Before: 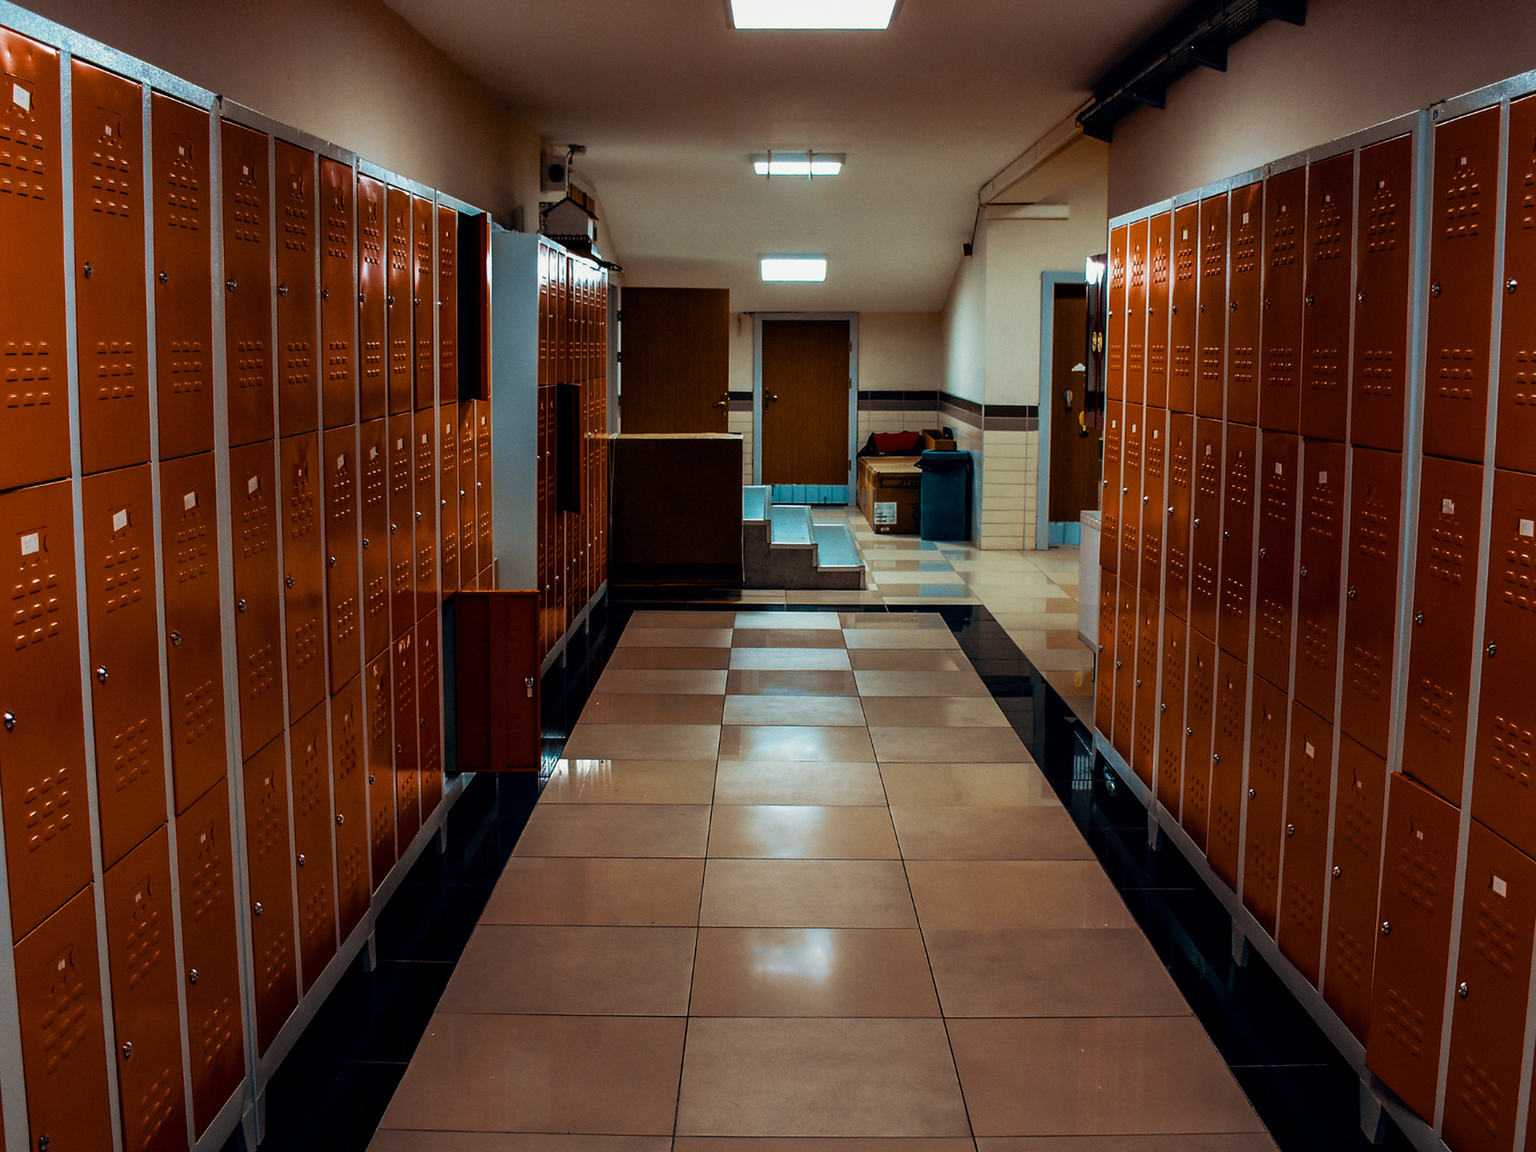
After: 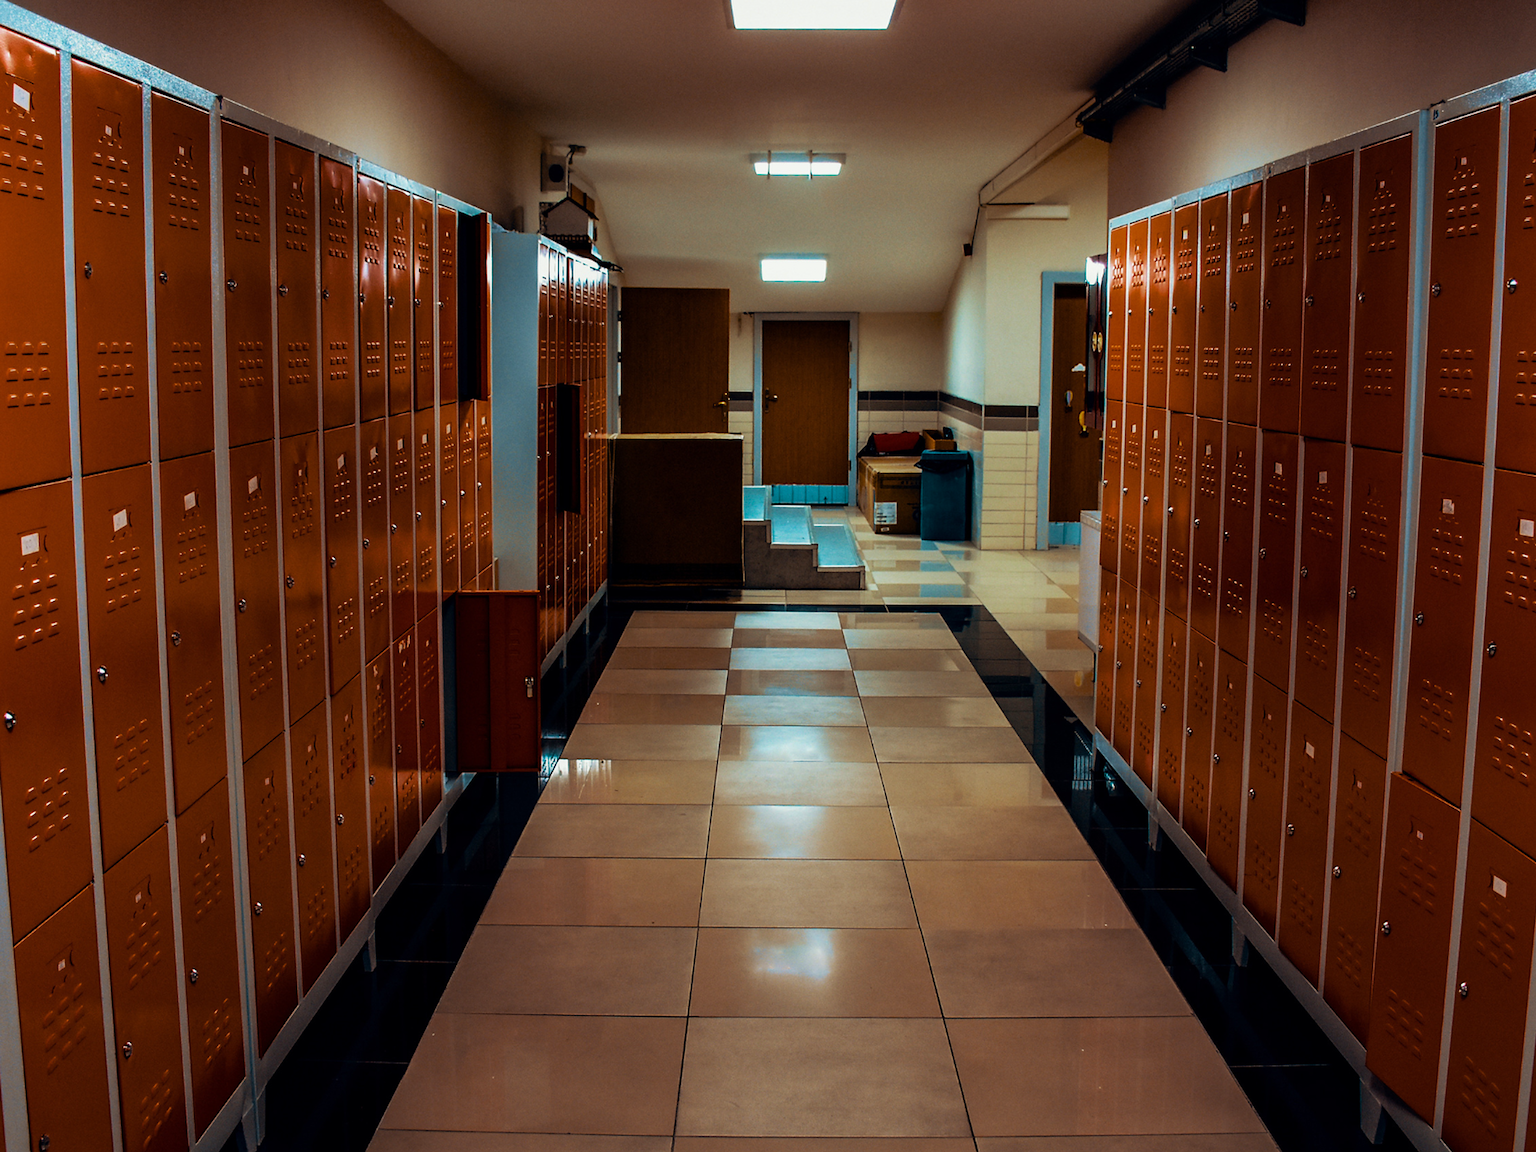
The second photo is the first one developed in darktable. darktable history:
velvia: strength 28.54%
